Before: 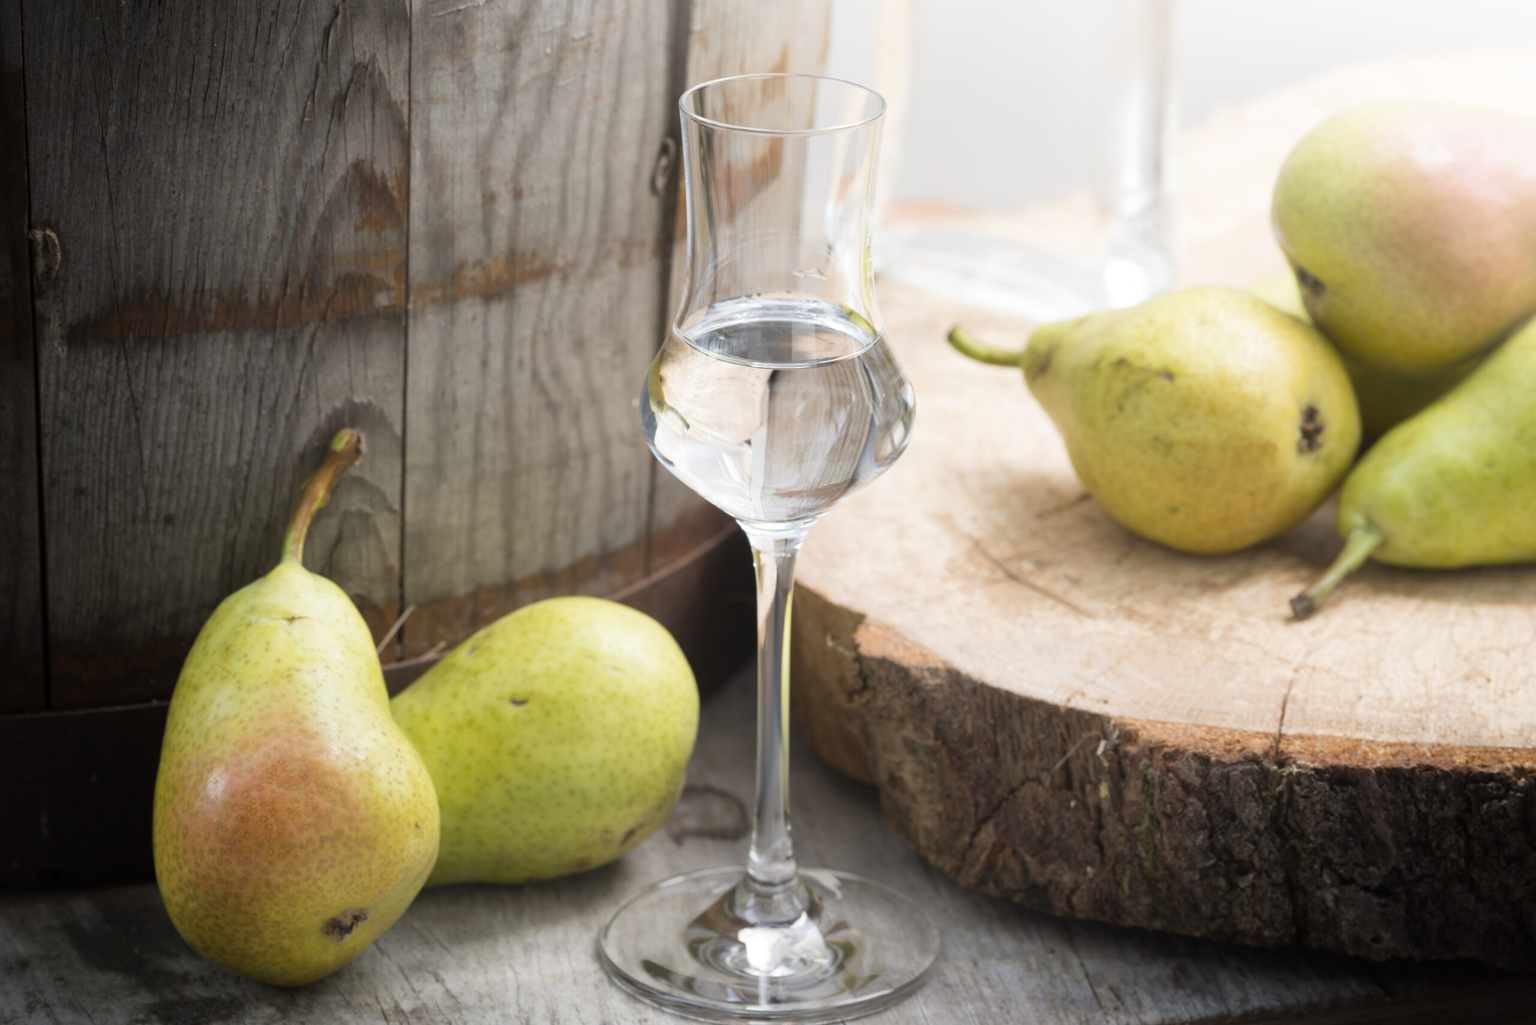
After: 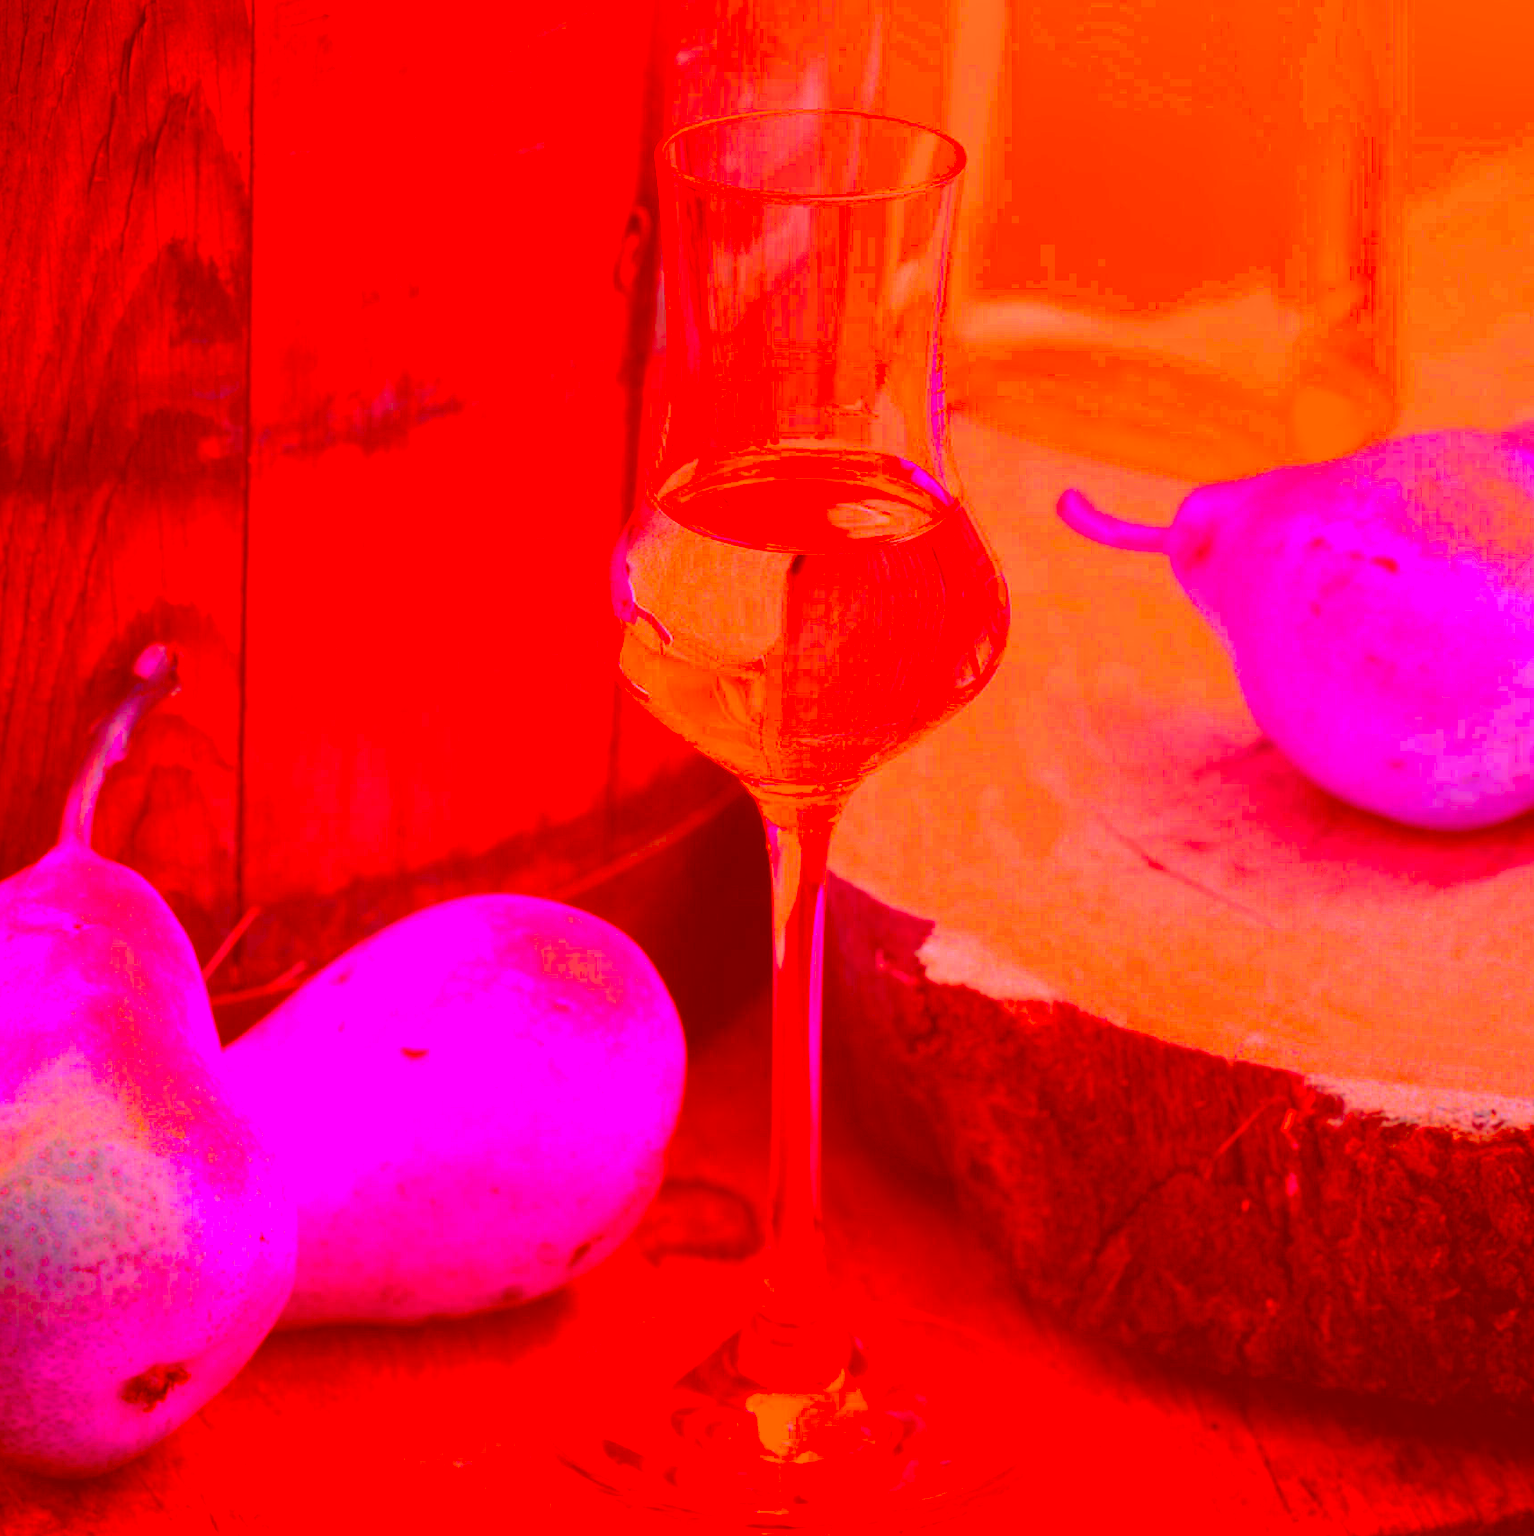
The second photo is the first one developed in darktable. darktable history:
crop and rotate: left 15.754%, right 17.579%
color correction: highlights a* -39.68, highlights b* -40, shadows a* -40, shadows b* -40, saturation -3
